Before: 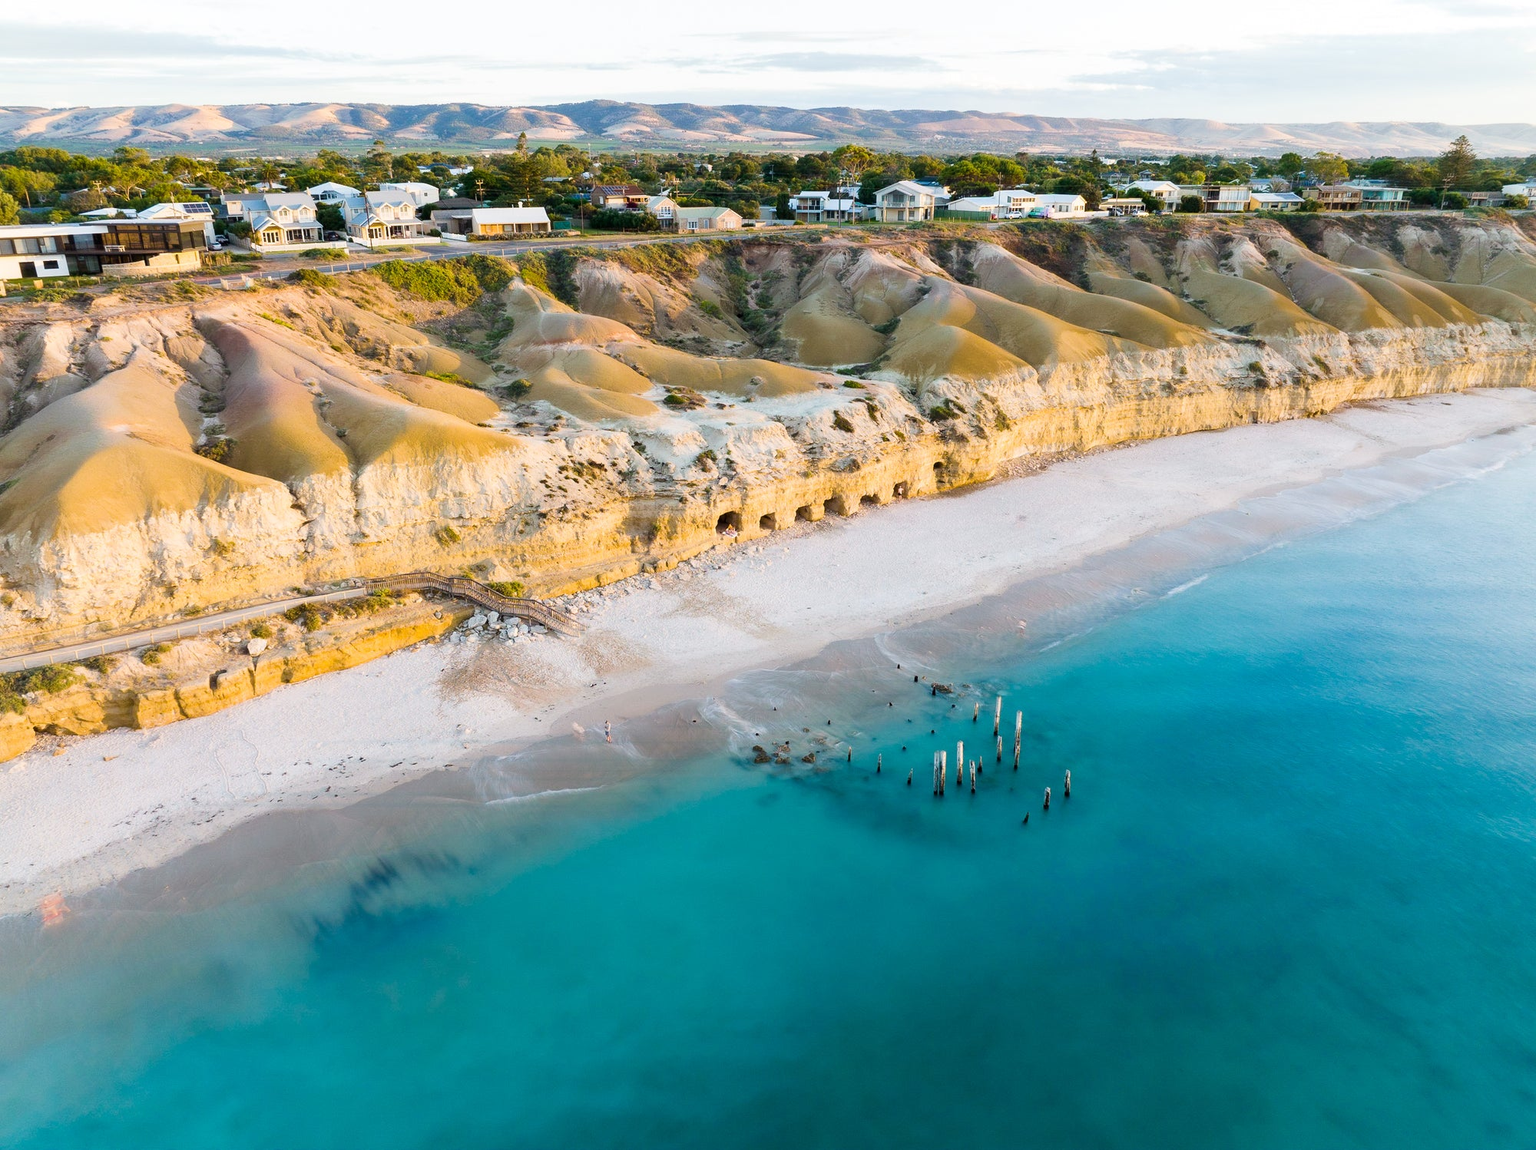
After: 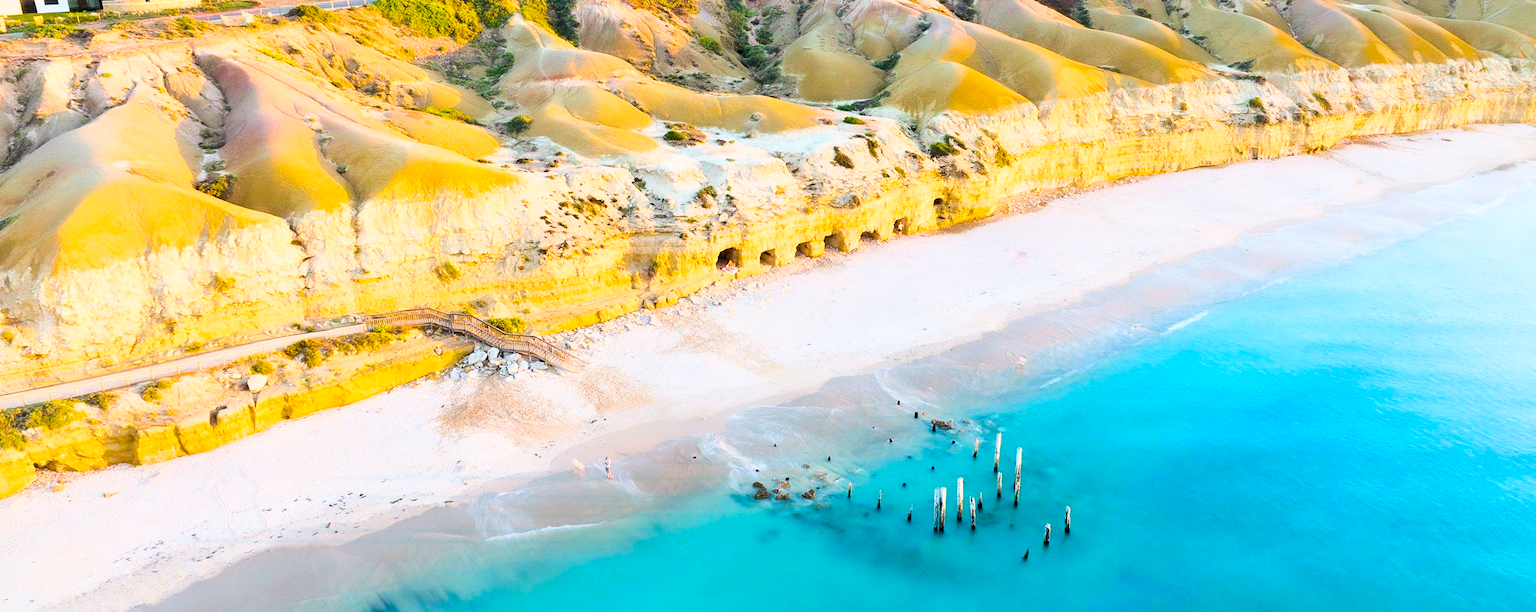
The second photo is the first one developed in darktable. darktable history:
color balance rgb: perceptual saturation grading › global saturation 29.576%
local contrast: mode bilateral grid, contrast 20, coarseness 51, detail 120%, midtone range 0.2
crop and rotate: top 23.015%, bottom 23.727%
base curve: curves: ch0 [(0, 0) (0.025, 0.046) (0.112, 0.277) (0.467, 0.74) (0.814, 0.929) (1, 0.942)]
